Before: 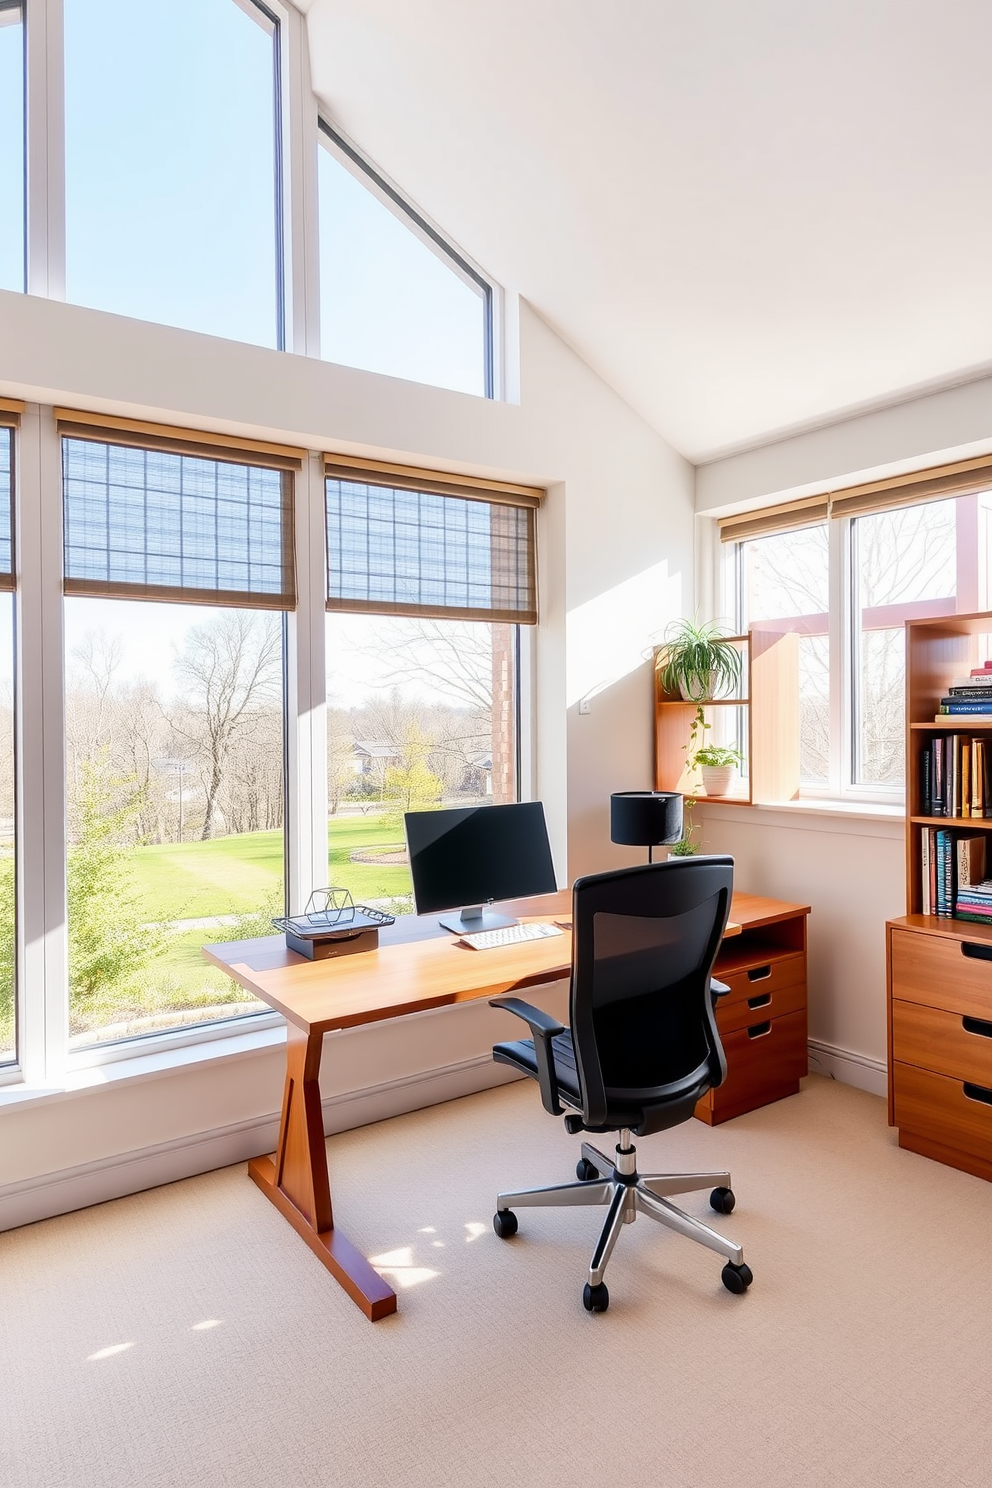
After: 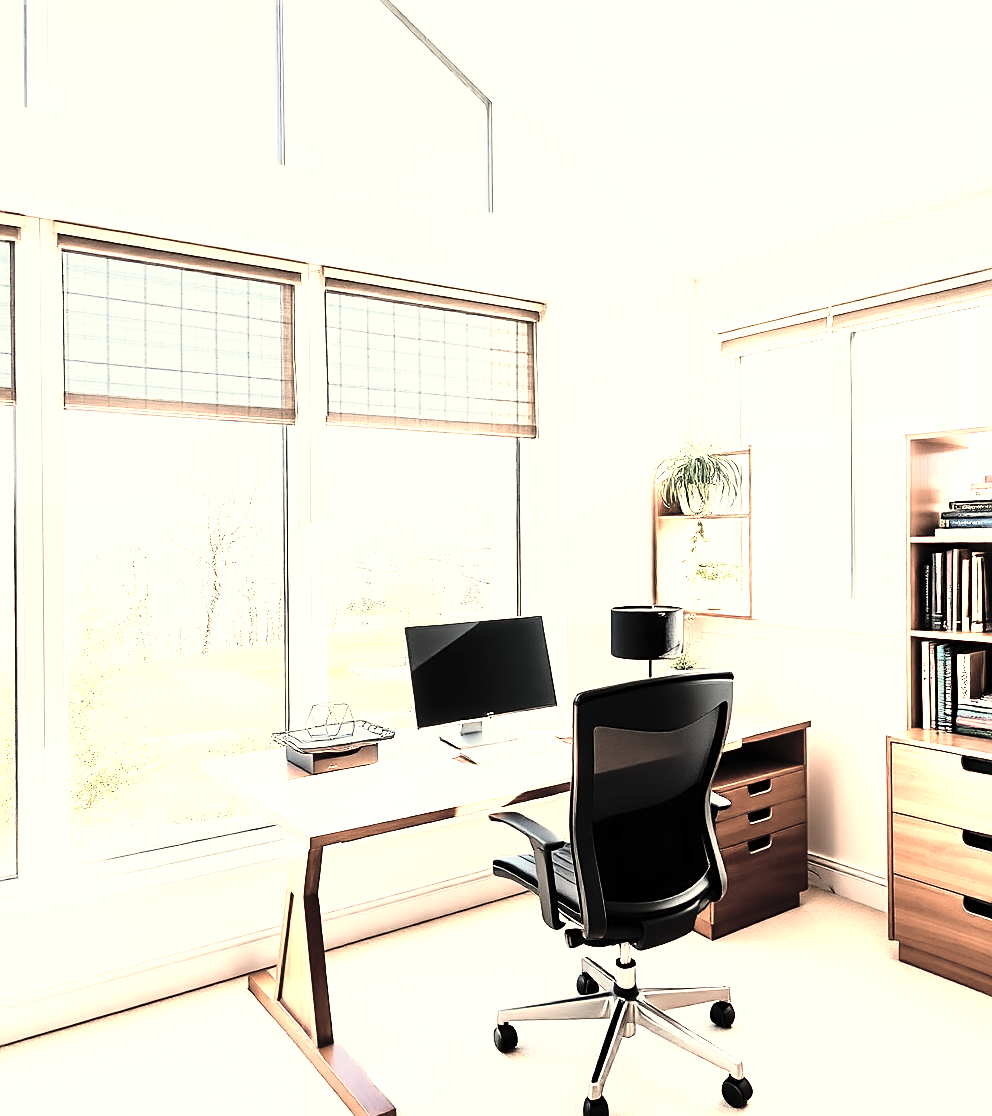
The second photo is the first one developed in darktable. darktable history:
crop and rotate: top 12.5%, bottom 12.5%
color zones: curves: ch0 [(0.018, 0.548) (0.197, 0.654) (0.425, 0.447) (0.605, 0.658) (0.732, 0.579)]; ch1 [(0.105, 0.531) (0.224, 0.531) (0.386, 0.39) (0.618, 0.456) (0.732, 0.456) (0.956, 0.421)]; ch2 [(0.039, 0.583) (0.215, 0.465) (0.399, 0.544) (0.465, 0.548) (0.614, 0.447) (0.724, 0.43) (0.882, 0.623) (0.956, 0.632)]
fill light: on, module defaults
contrast brightness saturation: brightness 0.18, saturation -0.5
sharpen: on, module defaults
rgb curve: curves: ch0 [(0, 0) (0.21, 0.15) (0.24, 0.21) (0.5, 0.75) (0.75, 0.96) (0.89, 0.99) (1, 1)]; ch1 [(0, 0.02) (0.21, 0.13) (0.25, 0.2) (0.5, 0.67) (0.75, 0.9) (0.89, 0.97) (1, 1)]; ch2 [(0, 0.02) (0.21, 0.13) (0.25, 0.2) (0.5, 0.67) (0.75, 0.9) (0.89, 0.97) (1, 1)], compensate middle gray true
white balance: red 1.08, blue 0.791
